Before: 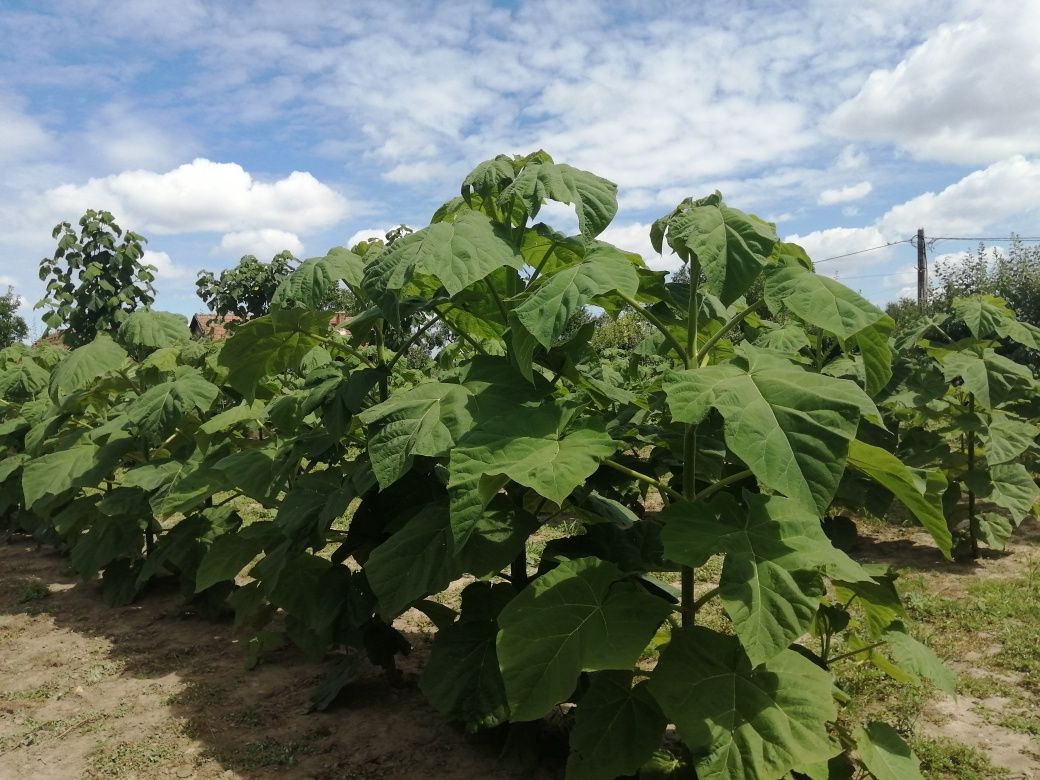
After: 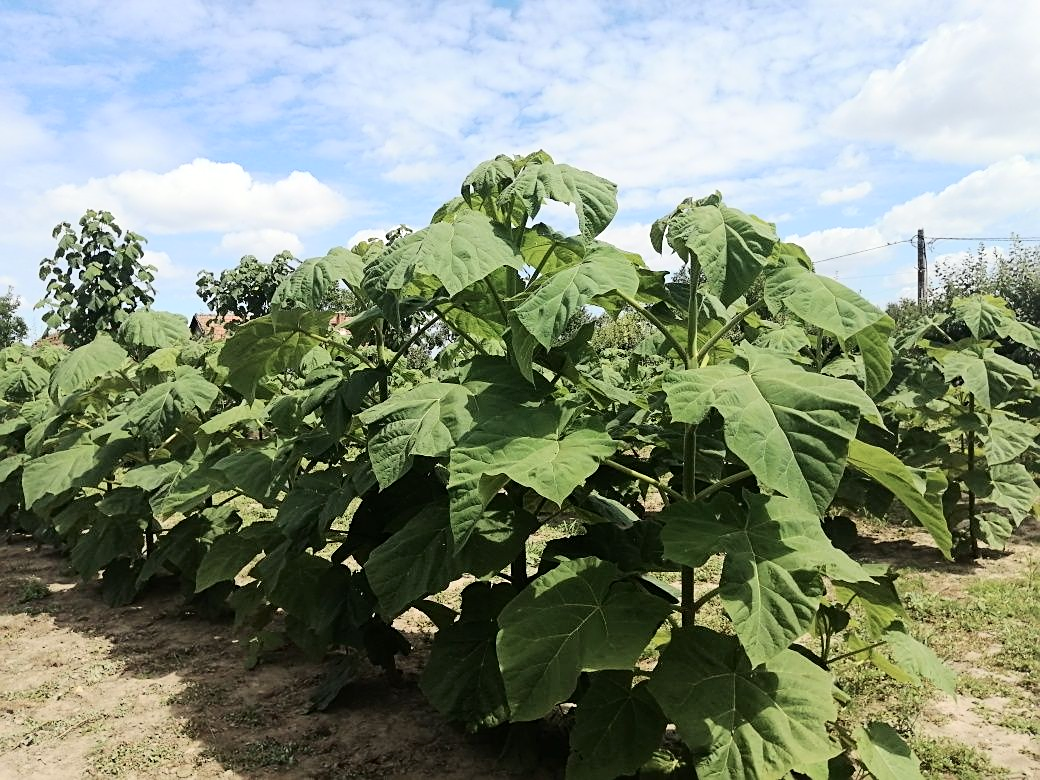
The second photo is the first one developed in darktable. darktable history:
sharpen: on, module defaults
tone curve: curves: ch0 [(0, 0) (0.003, 0.003) (0.011, 0.01) (0.025, 0.023) (0.044, 0.041) (0.069, 0.064) (0.1, 0.094) (0.136, 0.143) (0.177, 0.205) (0.224, 0.281) (0.277, 0.367) (0.335, 0.457) (0.399, 0.542) (0.468, 0.629) (0.543, 0.711) (0.623, 0.788) (0.709, 0.863) (0.801, 0.912) (0.898, 0.955) (1, 1)], color space Lab, independent channels, preserve colors none
